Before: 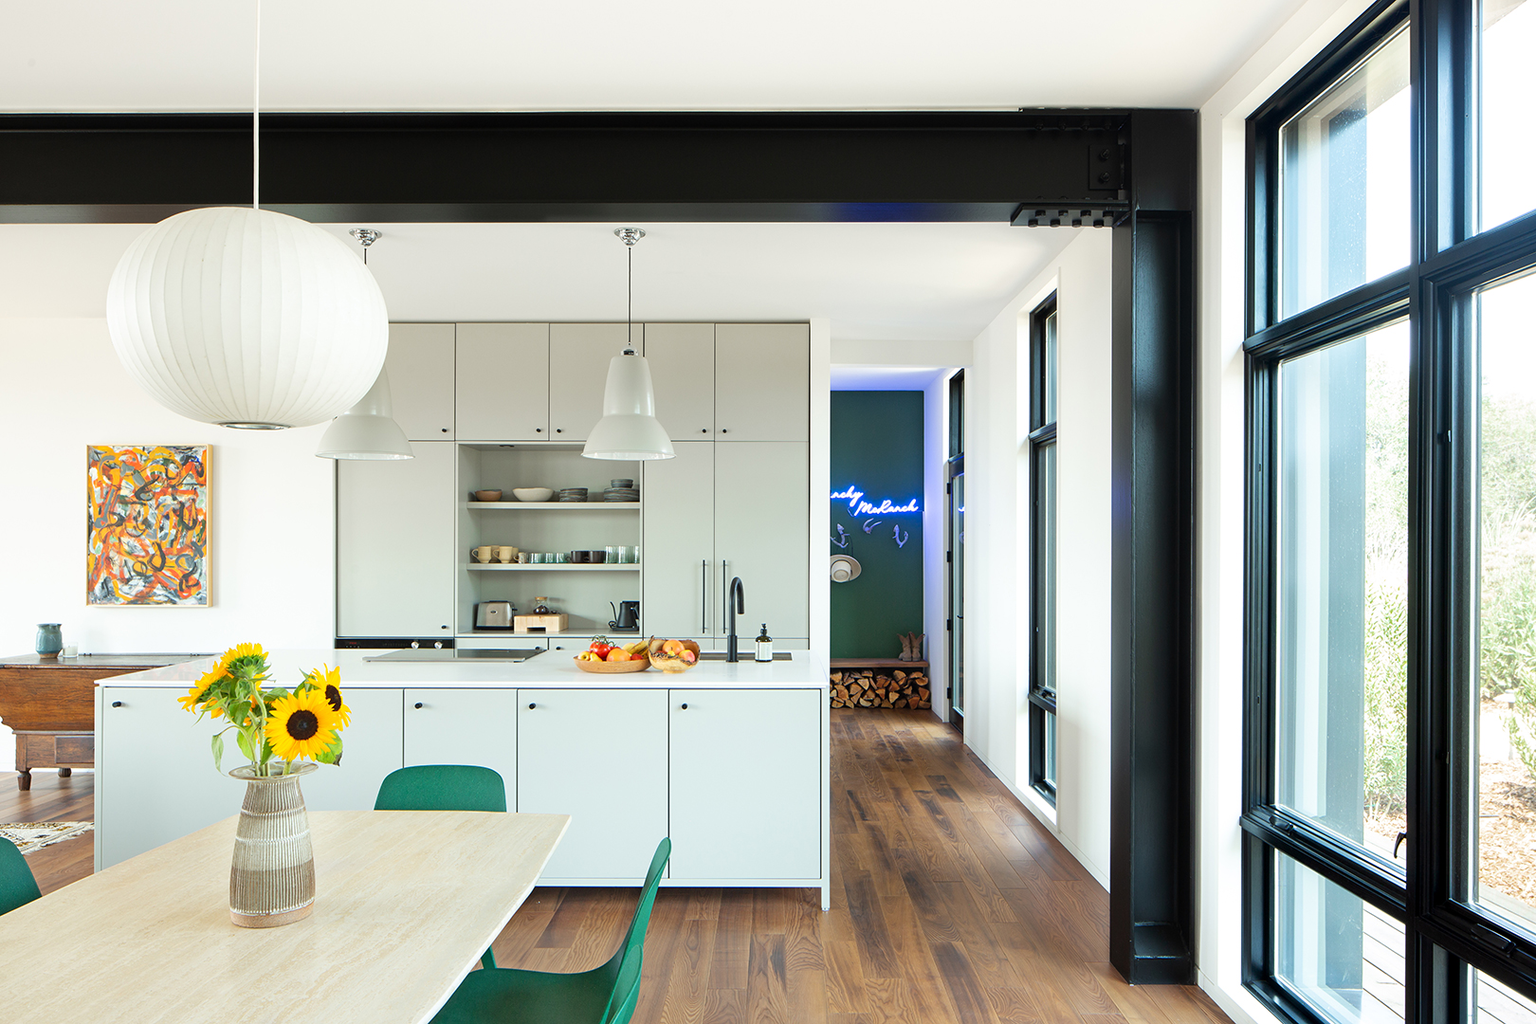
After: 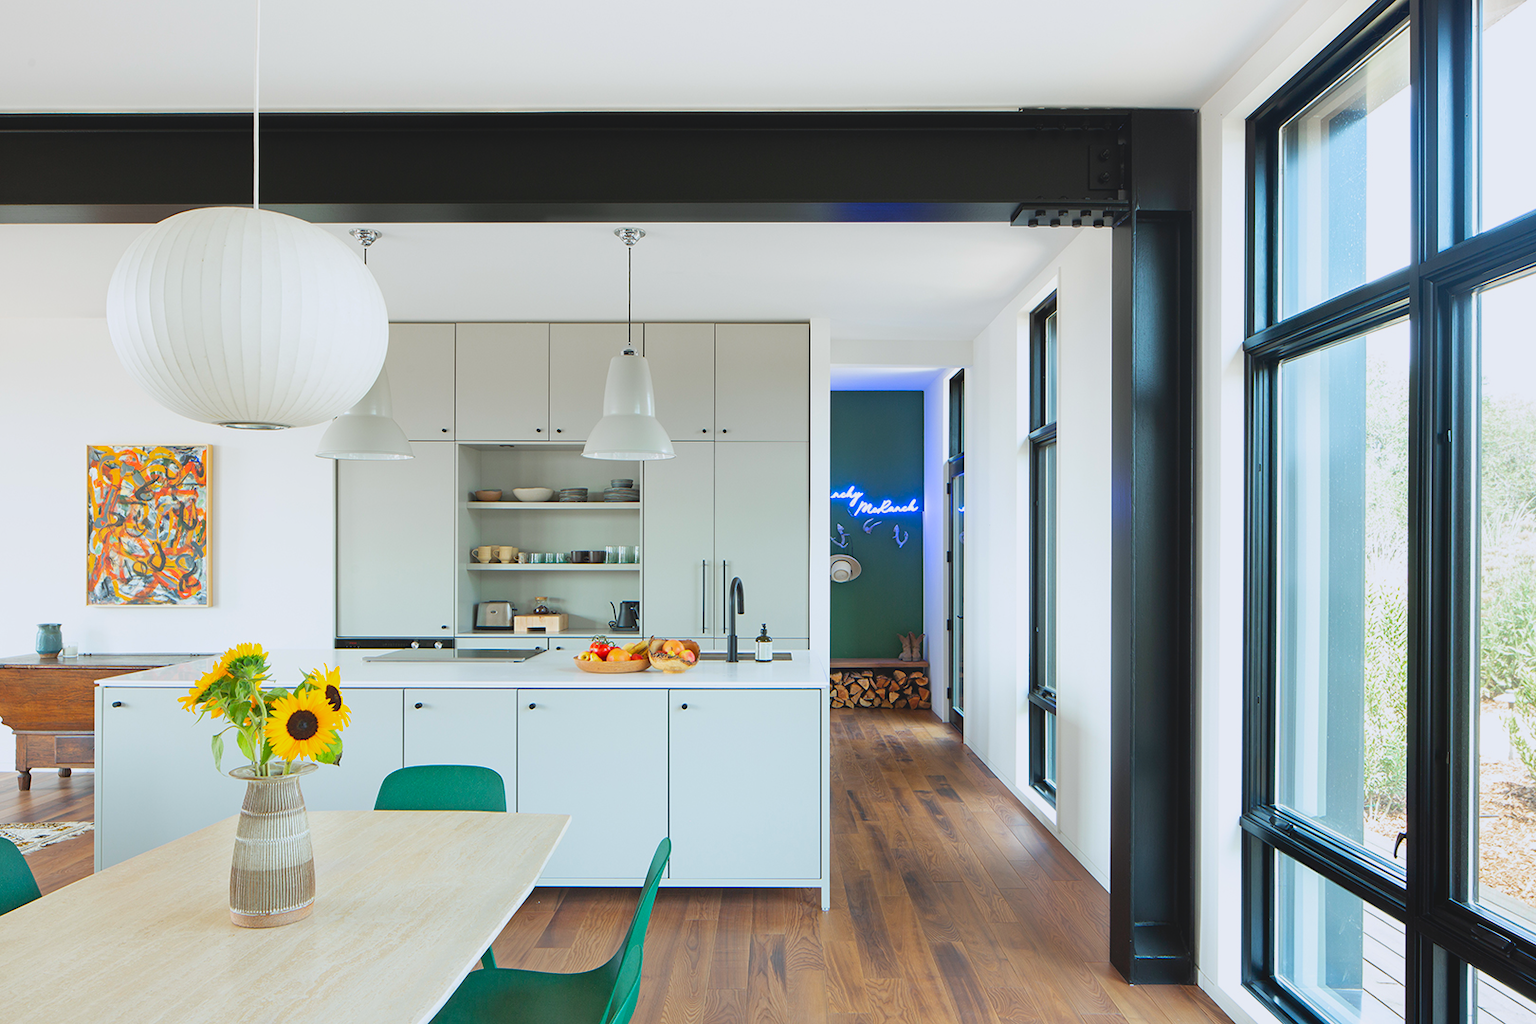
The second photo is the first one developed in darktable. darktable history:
lowpass: radius 0.1, contrast 0.85, saturation 1.1, unbound 0
color correction: highlights a* -0.137, highlights b* -5.91, shadows a* -0.137, shadows b* -0.137
